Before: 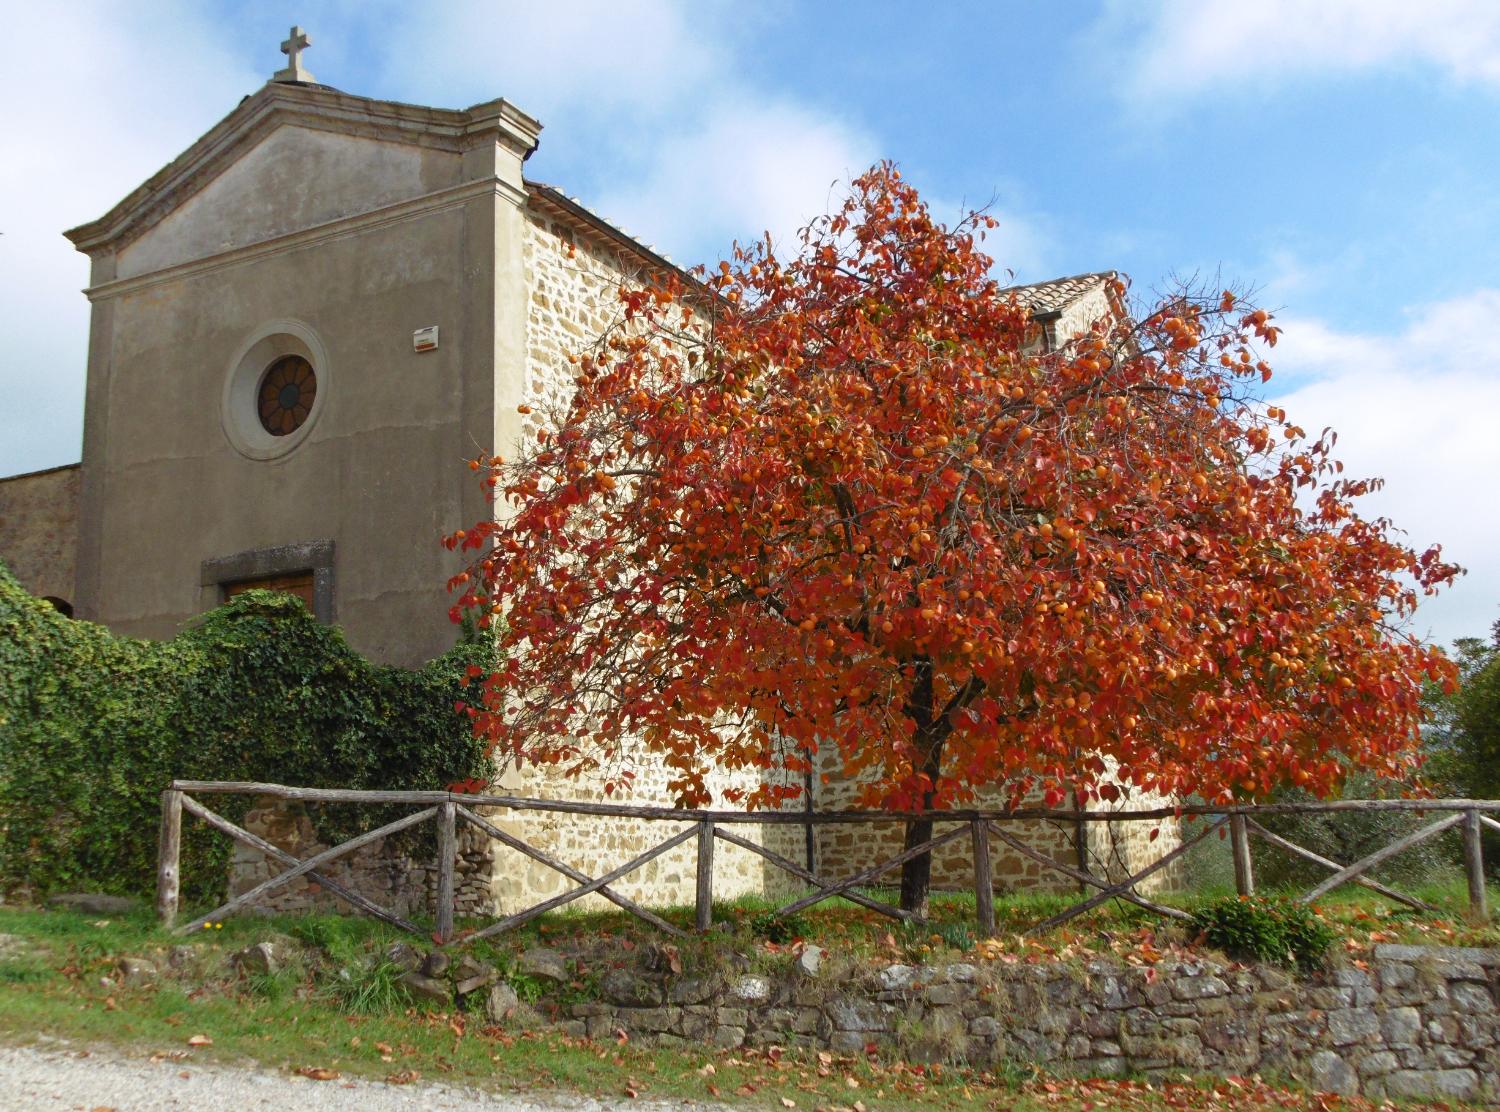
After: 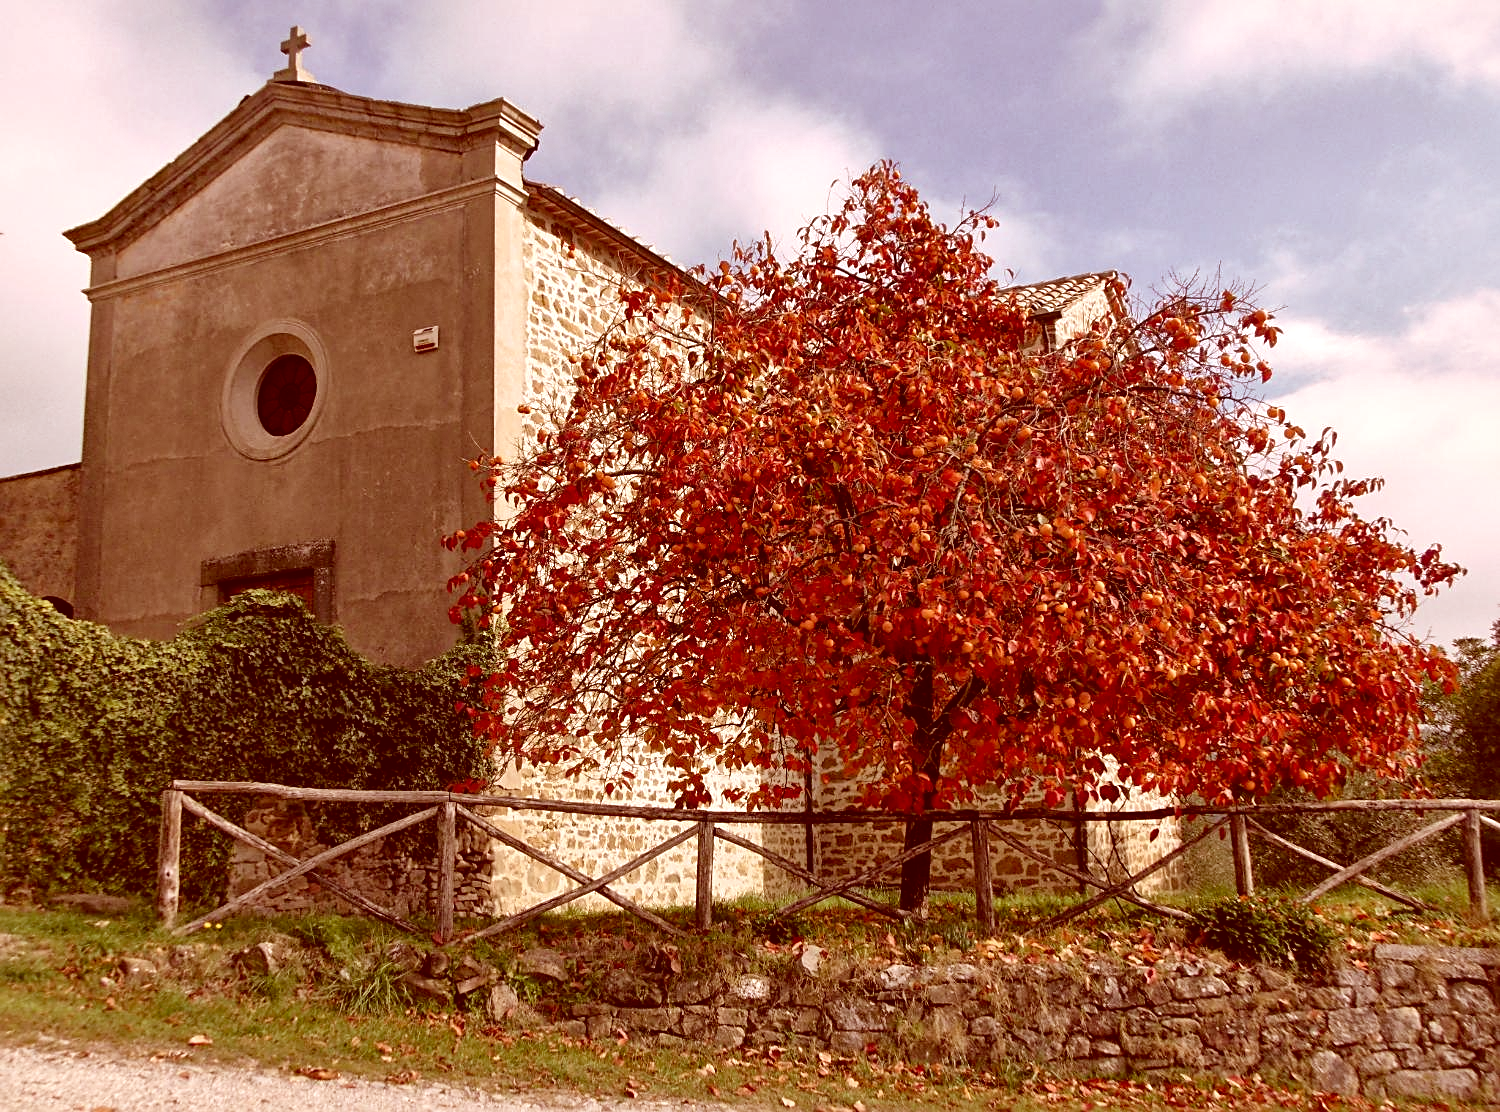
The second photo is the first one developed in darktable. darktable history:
color correction: highlights a* 9.37, highlights b* 8.92, shadows a* 39.38, shadows b* 39.83, saturation 0.81
base curve: preserve colors none
local contrast: mode bilateral grid, contrast 20, coarseness 50, detail 162%, midtone range 0.2
sharpen: amount 0.493
